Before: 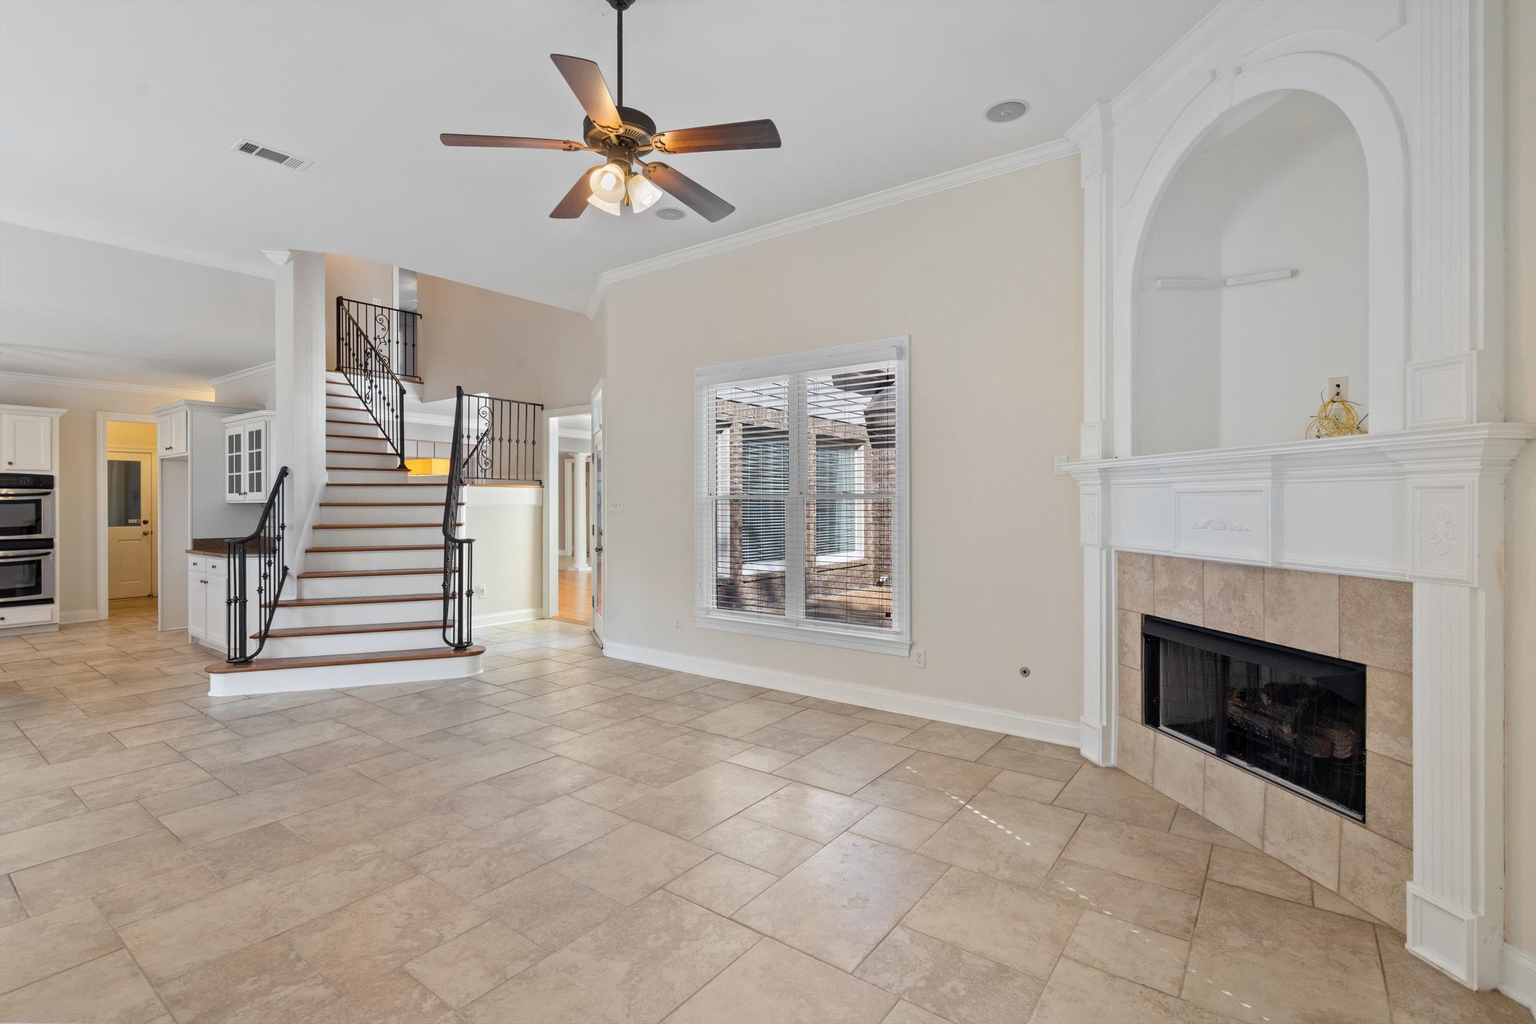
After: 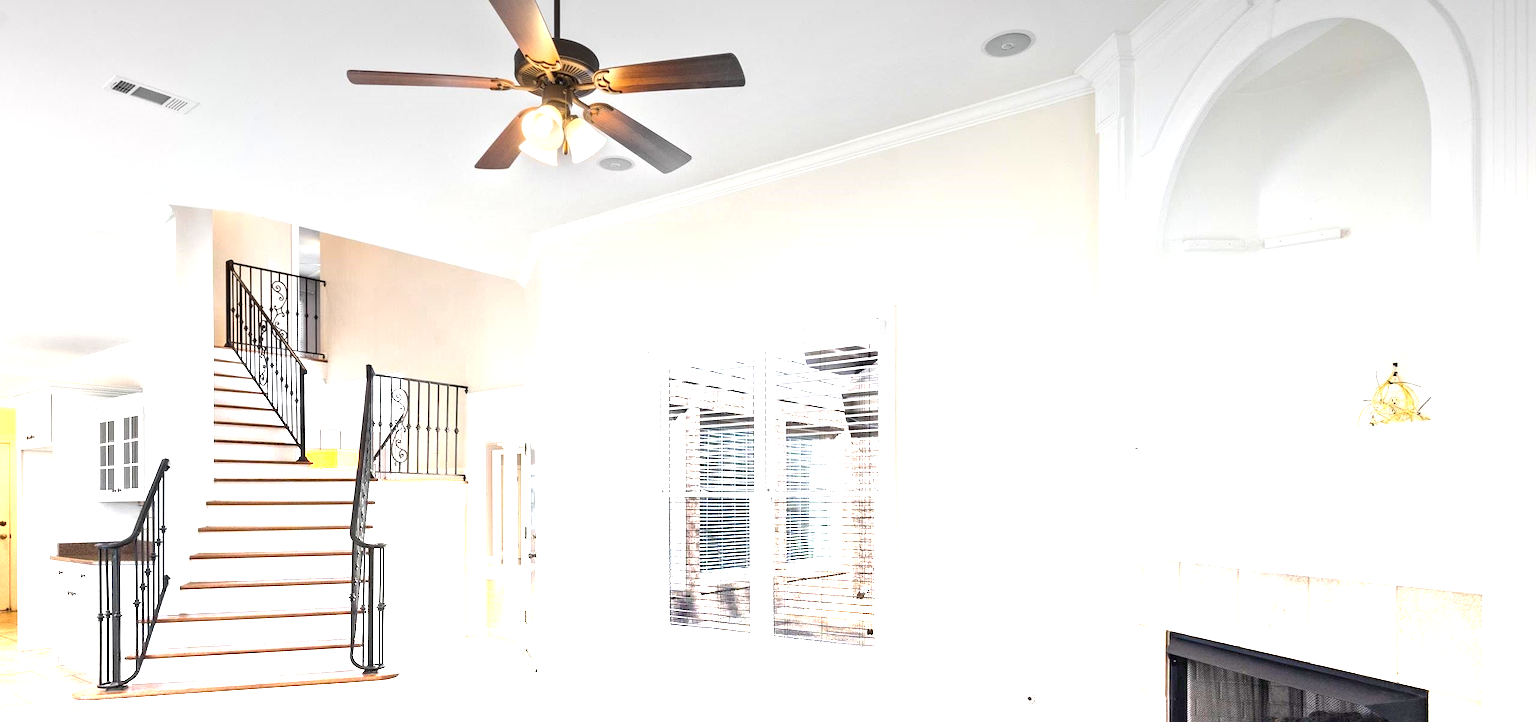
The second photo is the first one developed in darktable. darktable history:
crop and rotate: left 9.345%, top 7.22%, right 4.982%, bottom 32.331%
graduated density: density -3.9 EV
tone equalizer: -8 EV -0.417 EV, -7 EV -0.389 EV, -6 EV -0.333 EV, -5 EV -0.222 EV, -3 EV 0.222 EV, -2 EV 0.333 EV, -1 EV 0.389 EV, +0 EV 0.417 EV, edges refinement/feathering 500, mask exposure compensation -1.57 EV, preserve details no
